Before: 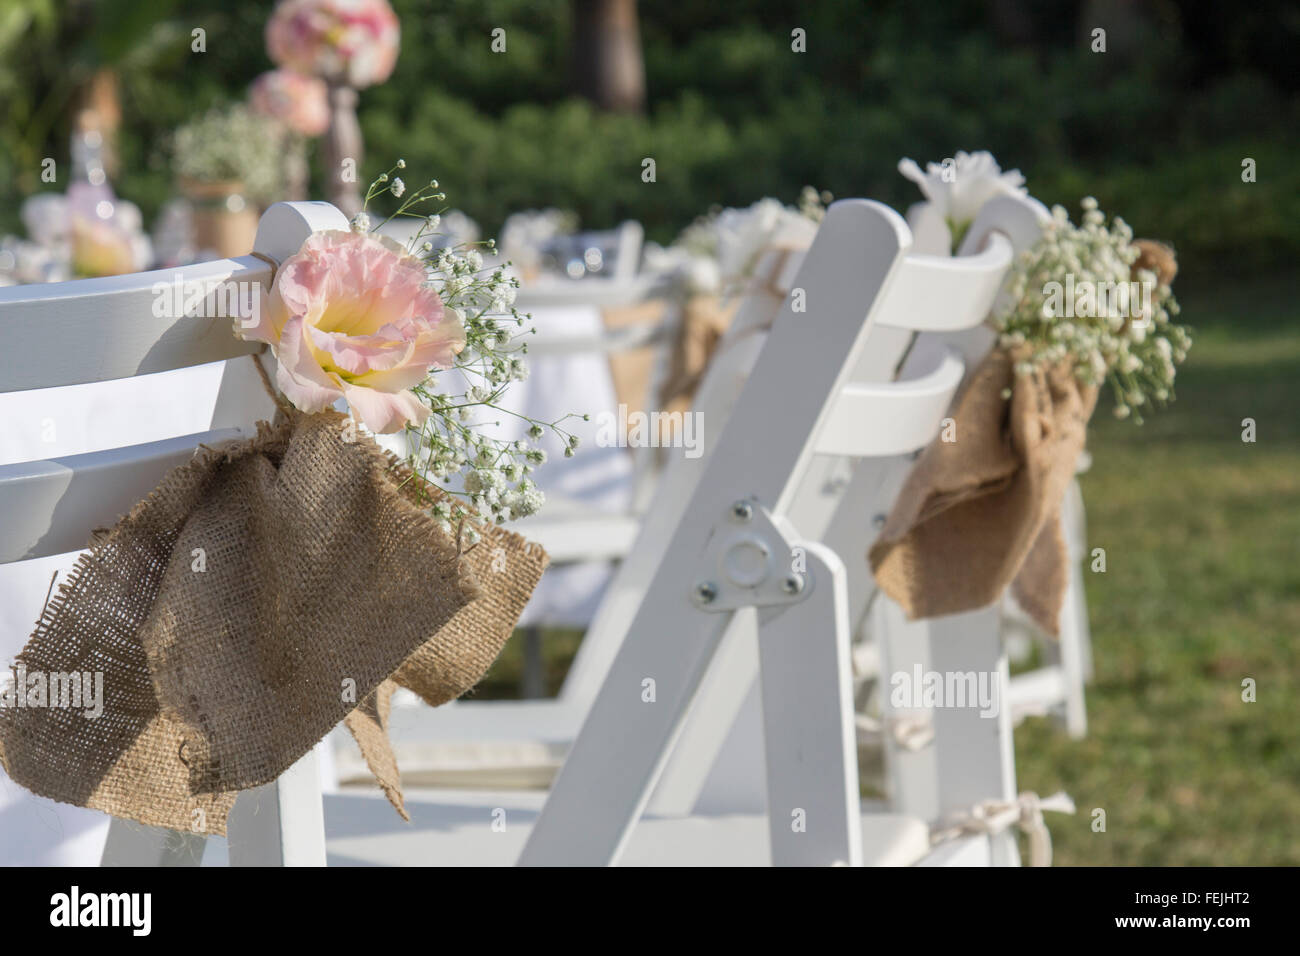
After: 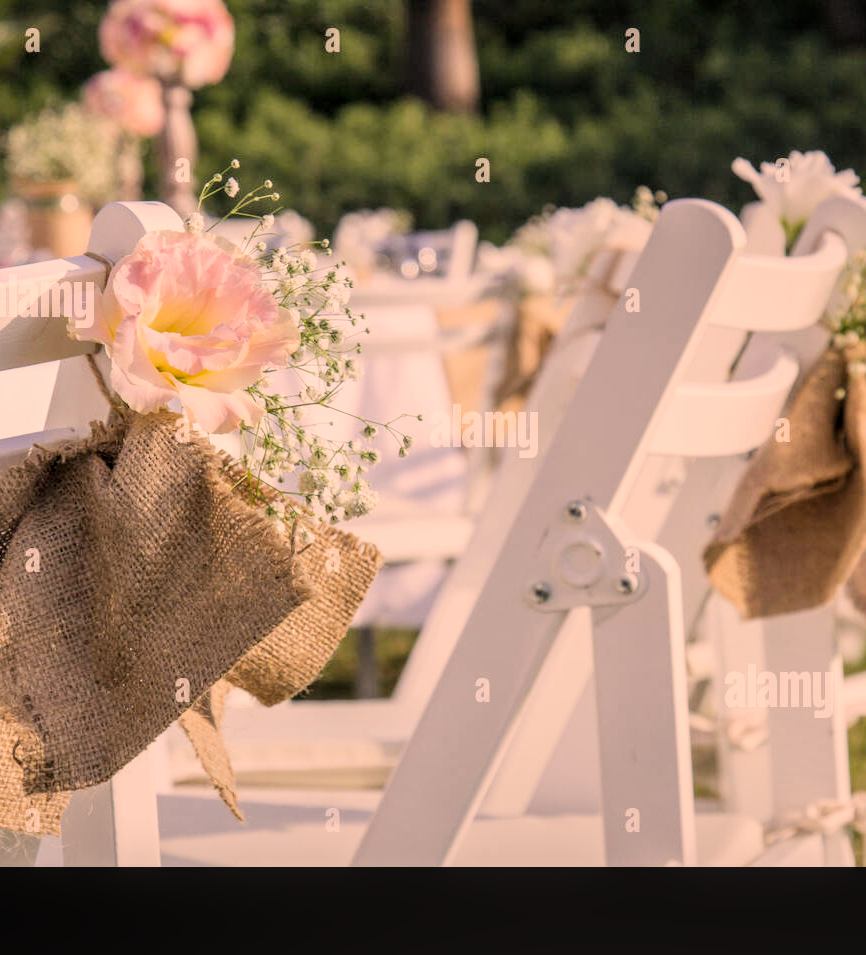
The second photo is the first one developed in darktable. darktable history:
exposure: black level correction 0, exposure 0.697 EV, compensate exposure bias true, compensate highlight preservation false
local contrast: on, module defaults
crop and rotate: left 12.84%, right 20.478%
filmic rgb: black relative exposure -7.65 EV, white relative exposure 4.56 EV, hardness 3.61, contrast 1.061
color correction: highlights a* 17.63, highlights b* 19
